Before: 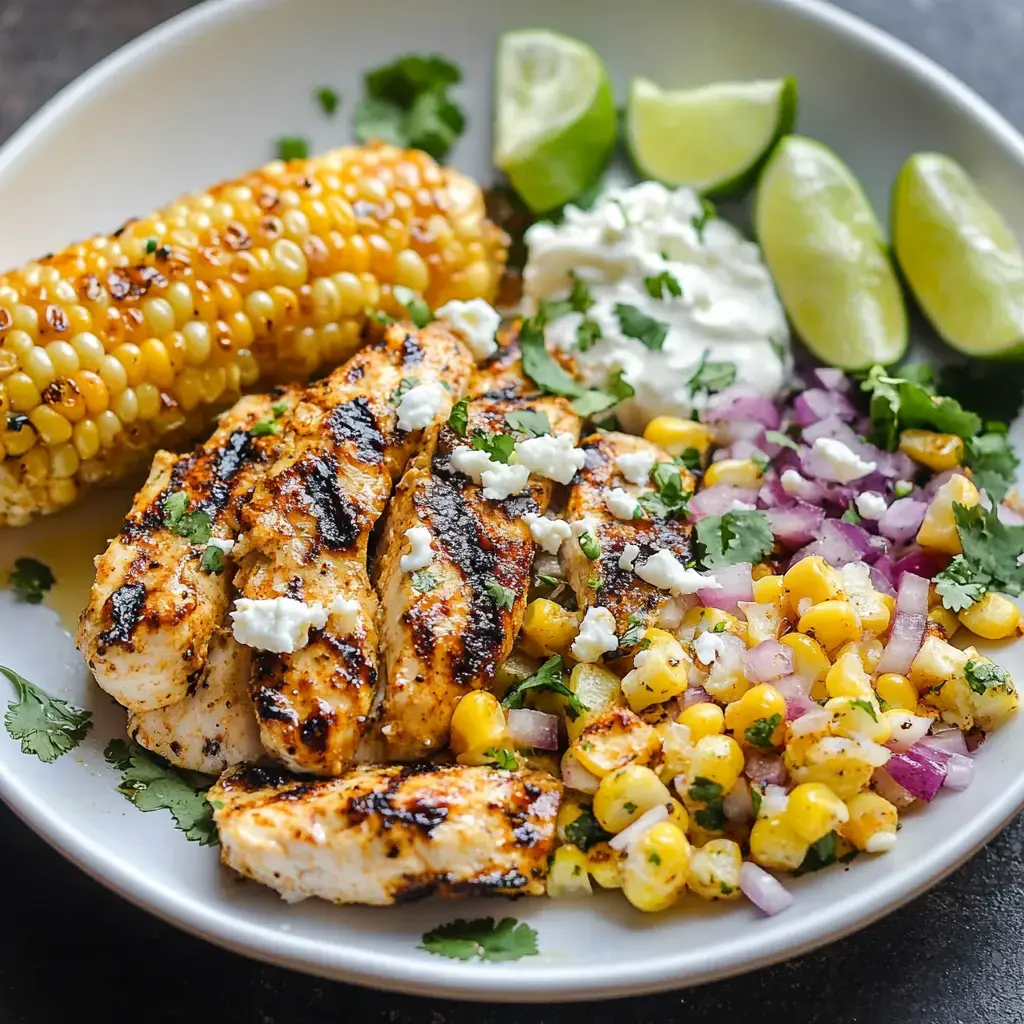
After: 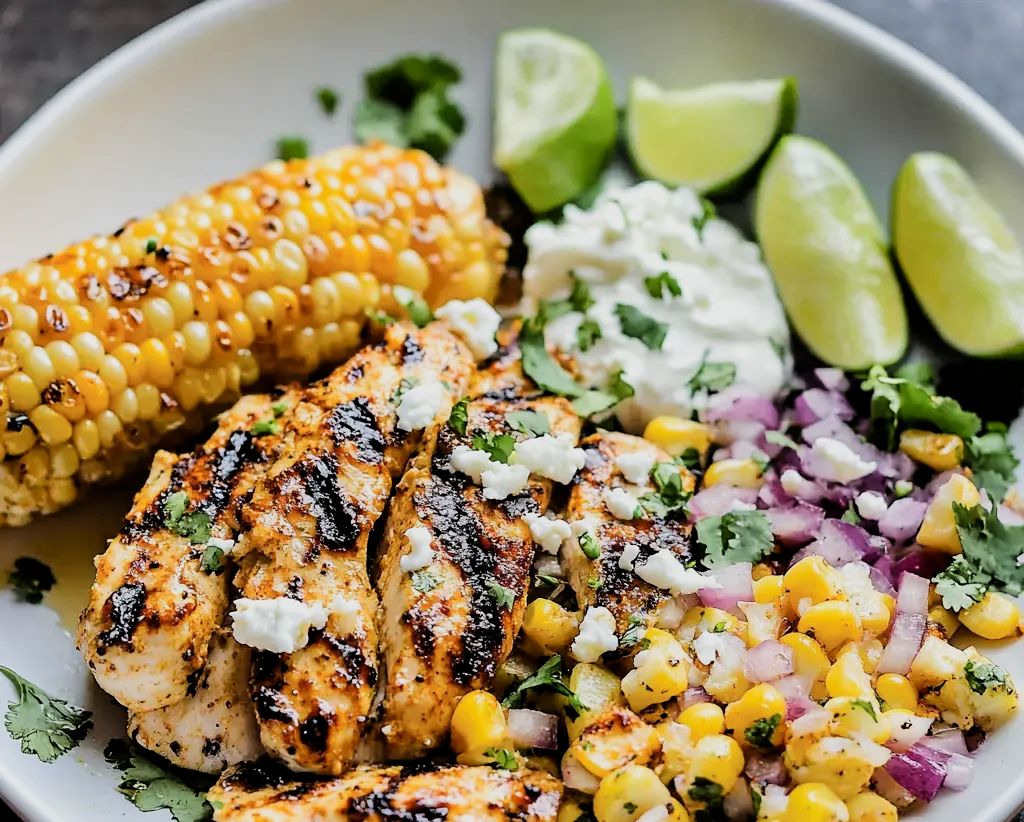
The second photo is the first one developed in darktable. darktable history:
filmic rgb: black relative exposure -5 EV, hardness 2.88, contrast 1.4, highlights saturation mix -30%
crop: bottom 19.644%
